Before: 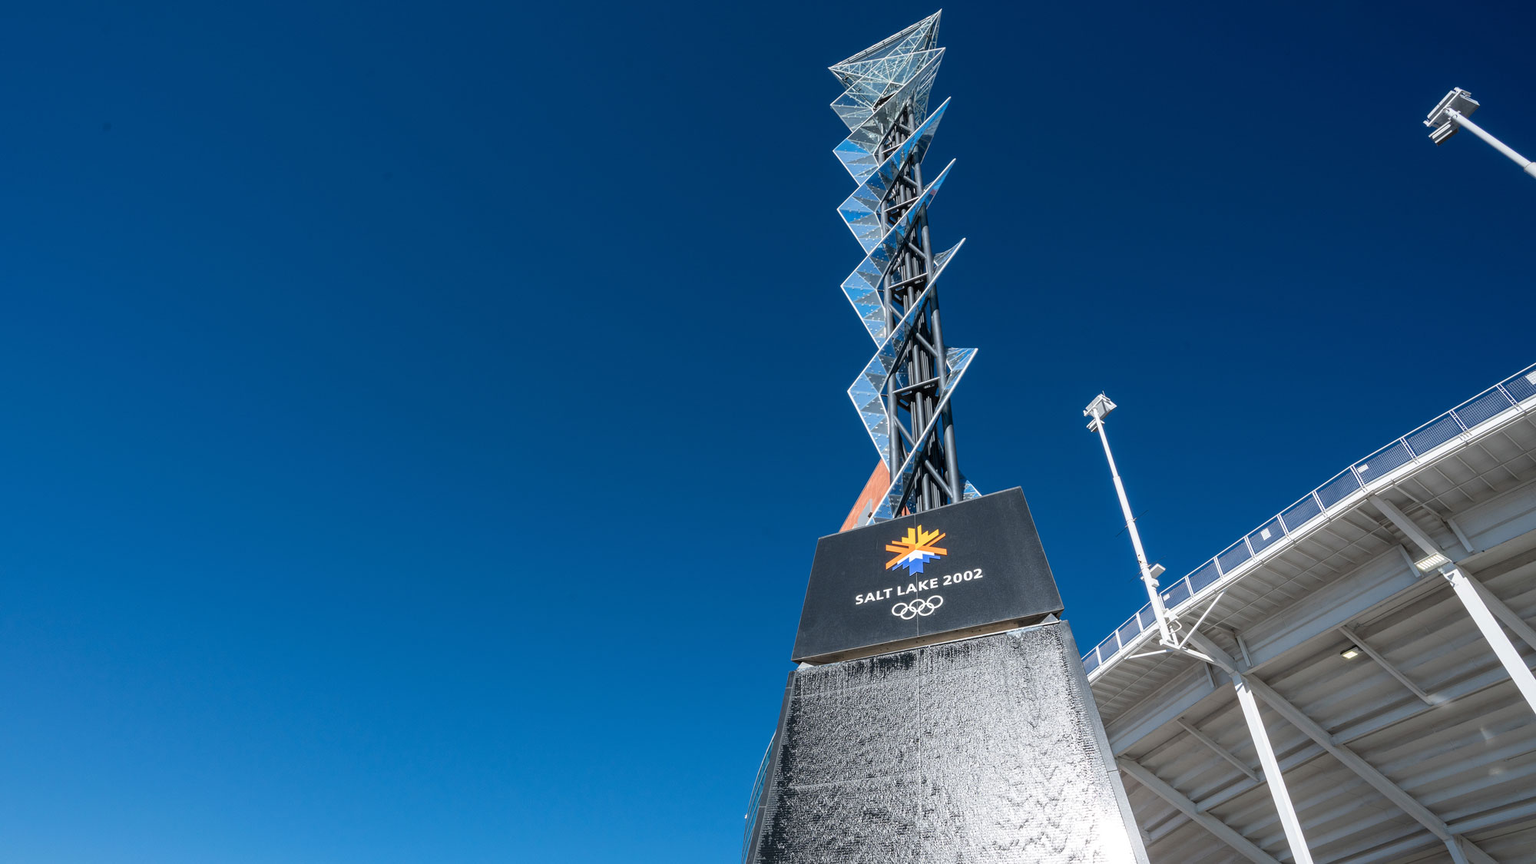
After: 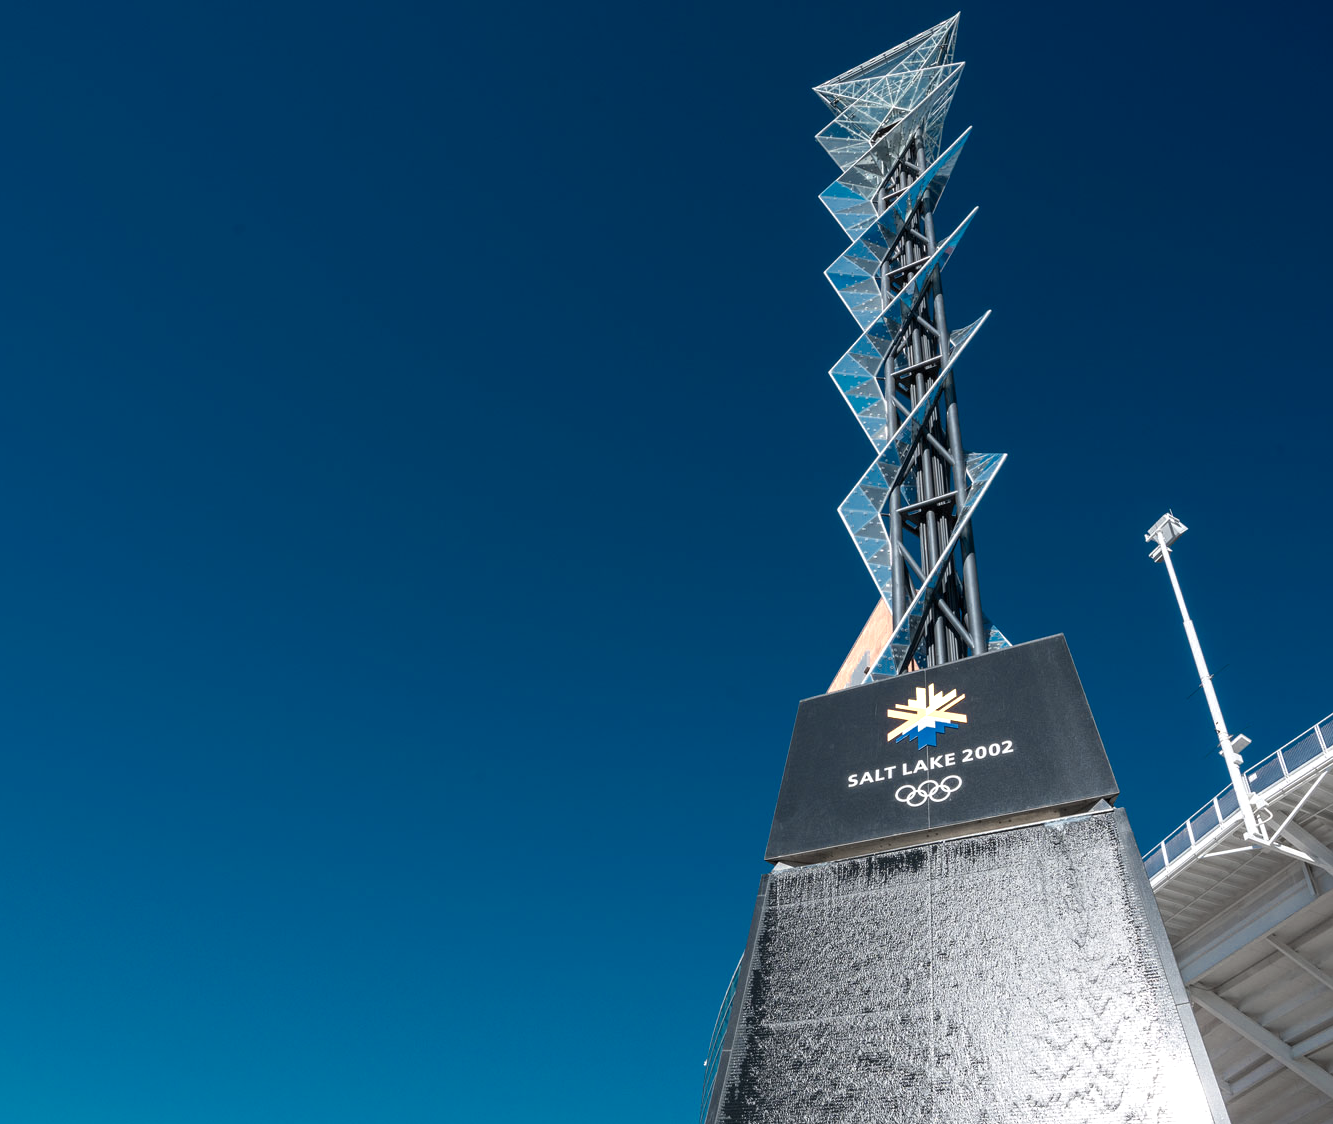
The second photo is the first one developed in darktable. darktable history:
crop and rotate: left 13.337%, right 19.982%
exposure: exposure 0.154 EV, compensate highlight preservation false
color zones: curves: ch0 [(0.25, 0.667) (0.758, 0.368)]; ch1 [(0.215, 0.245) (0.761, 0.373)]; ch2 [(0.247, 0.554) (0.761, 0.436)]
color balance rgb: perceptual saturation grading › global saturation 19.978%, global vibrance 11.124%
